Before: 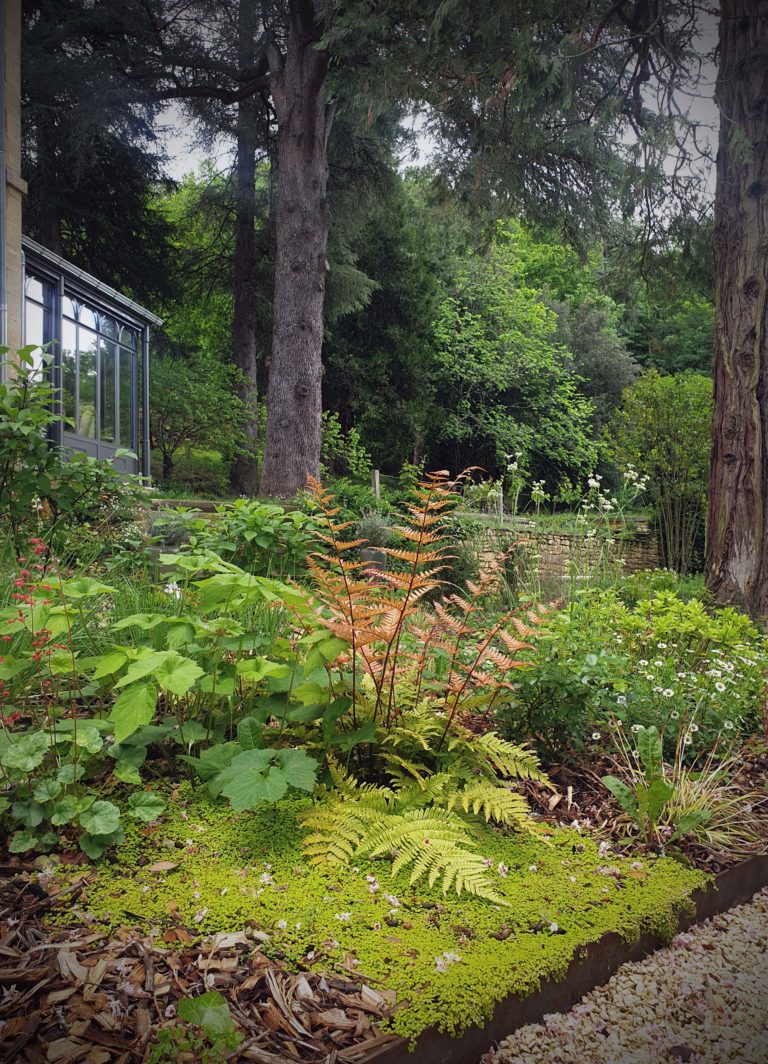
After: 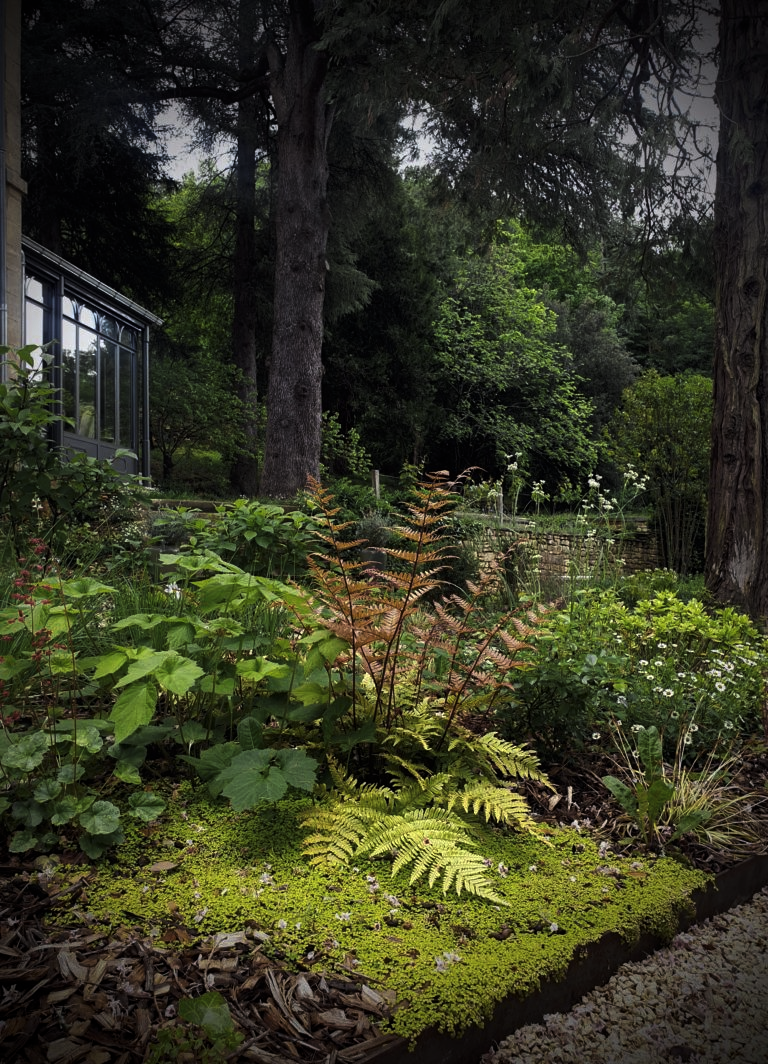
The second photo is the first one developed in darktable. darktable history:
bloom: size 3%, threshold 100%, strength 0%
levels: levels [0, 0.618, 1]
color zones: curves: ch0 [(0, 0.485) (0.178, 0.476) (0.261, 0.623) (0.411, 0.403) (0.708, 0.603) (0.934, 0.412)]; ch1 [(0.003, 0.485) (0.149, 0.496) (0.229, 0.584) (0.326, 0.551) (0.484, 0.262) (0.757, 0.643)]
